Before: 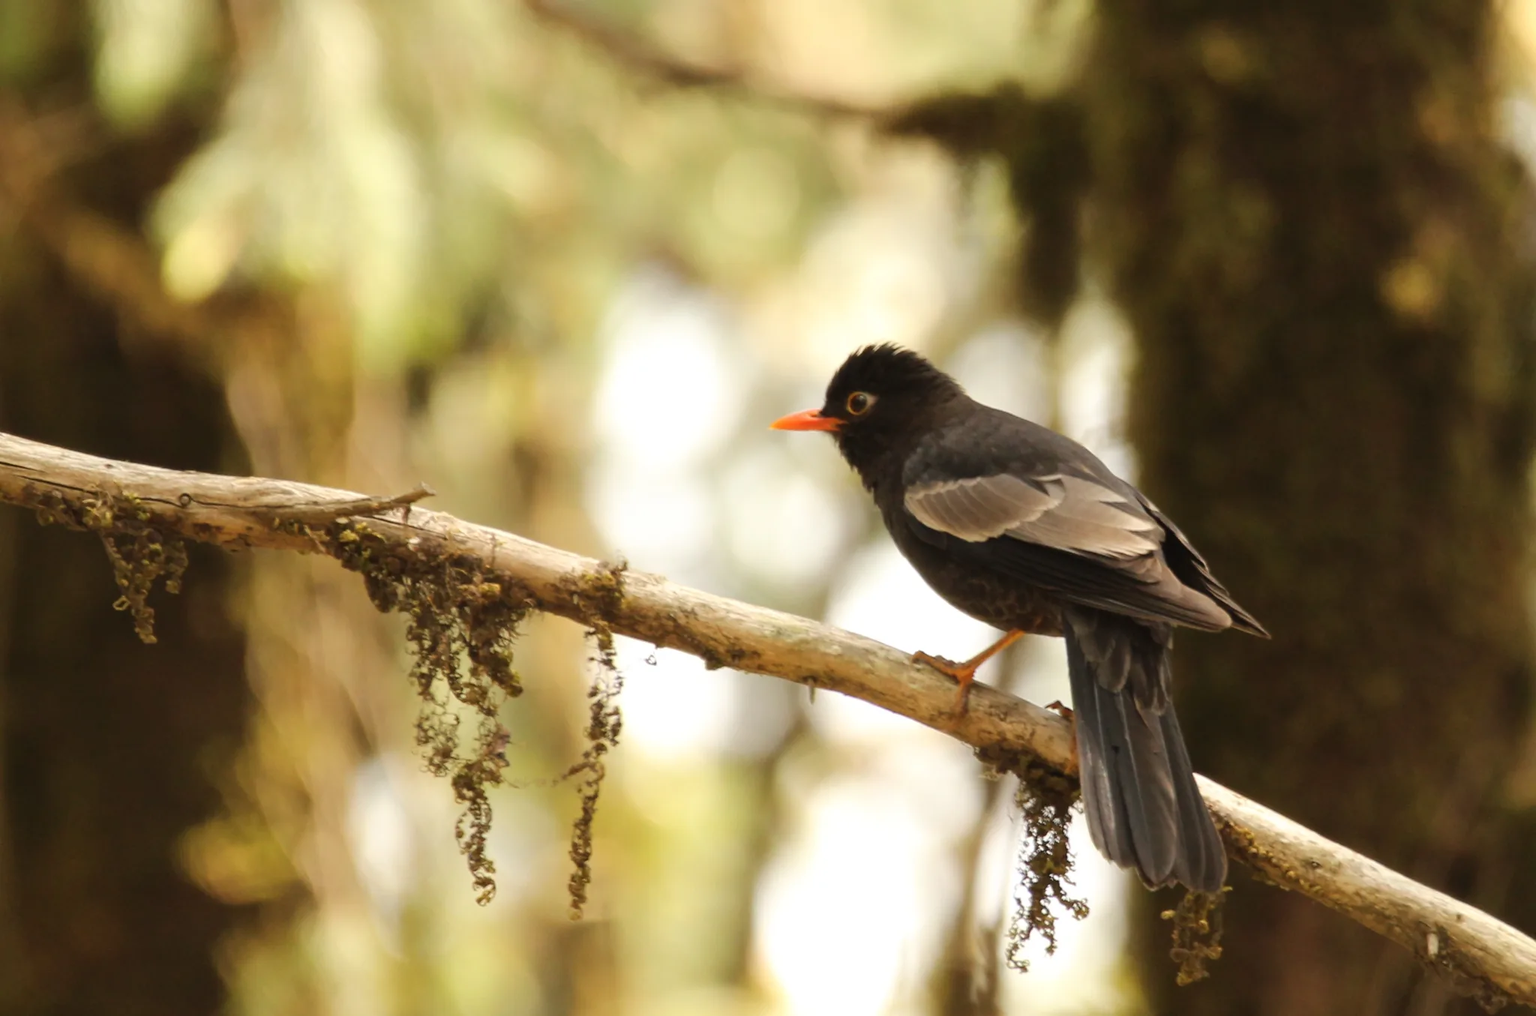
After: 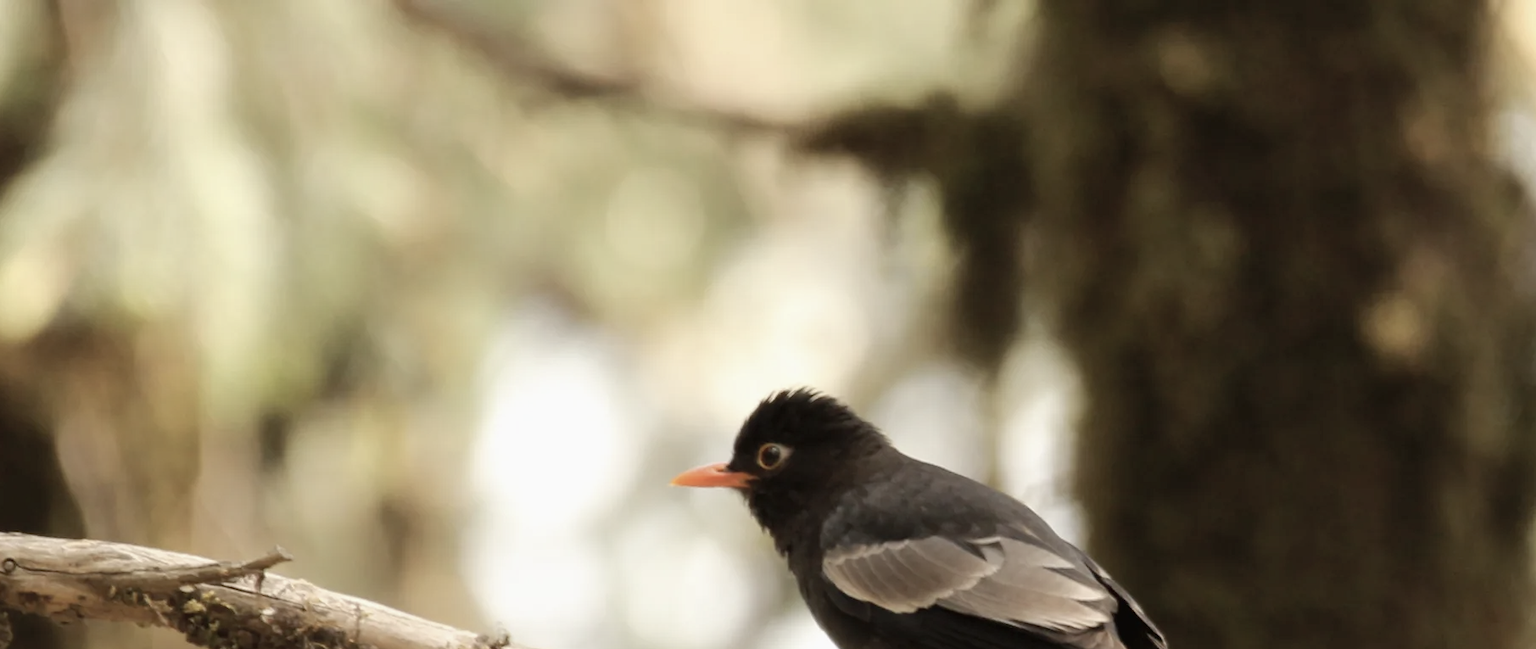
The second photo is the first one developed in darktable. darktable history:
crop and rotate: left 11.547%, bottom 43.425%
exposure: black level correction 0.005, exposure 0.015 EV, compensate highlight preservation false
contrast brightness saturation: contrast -0.041, saturation -0.408
